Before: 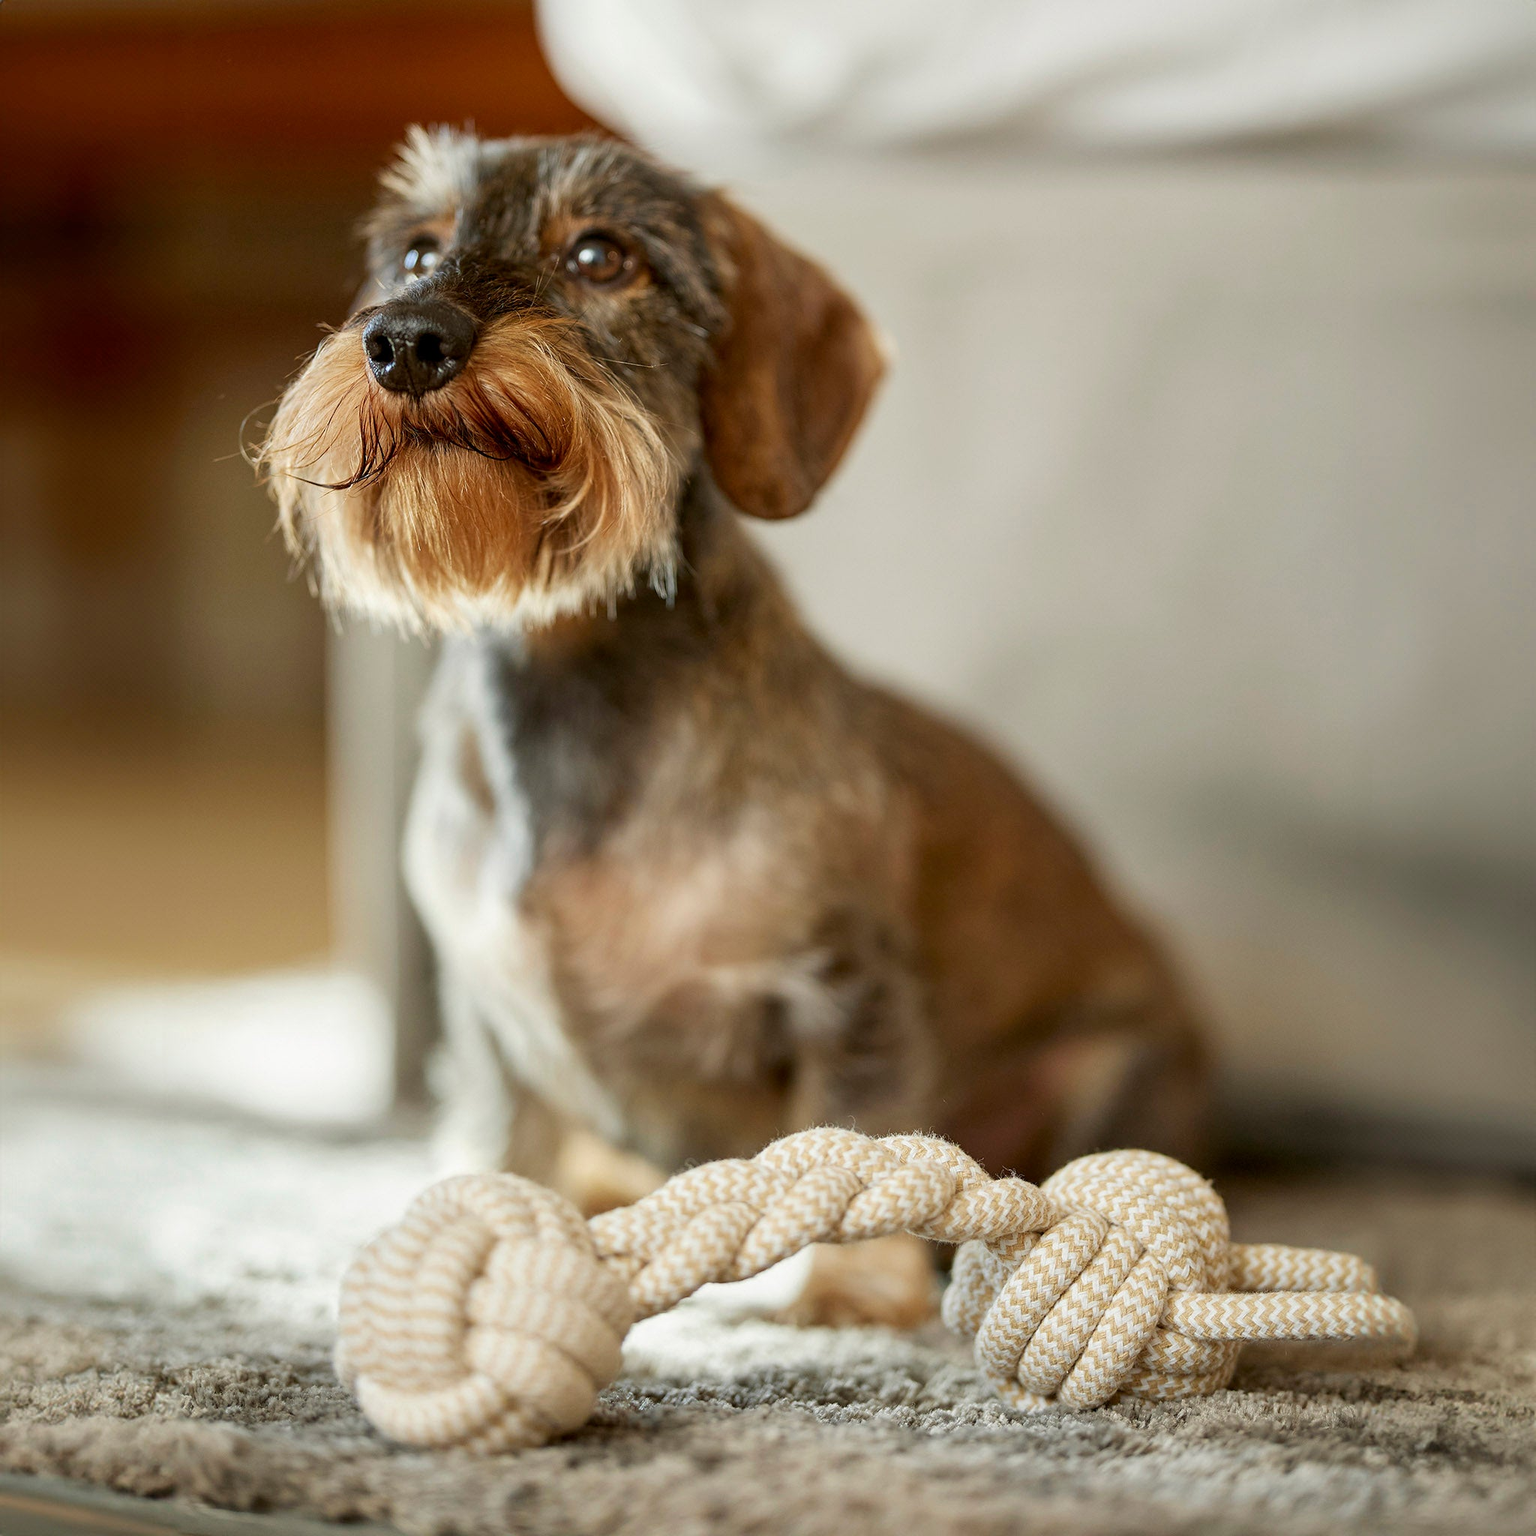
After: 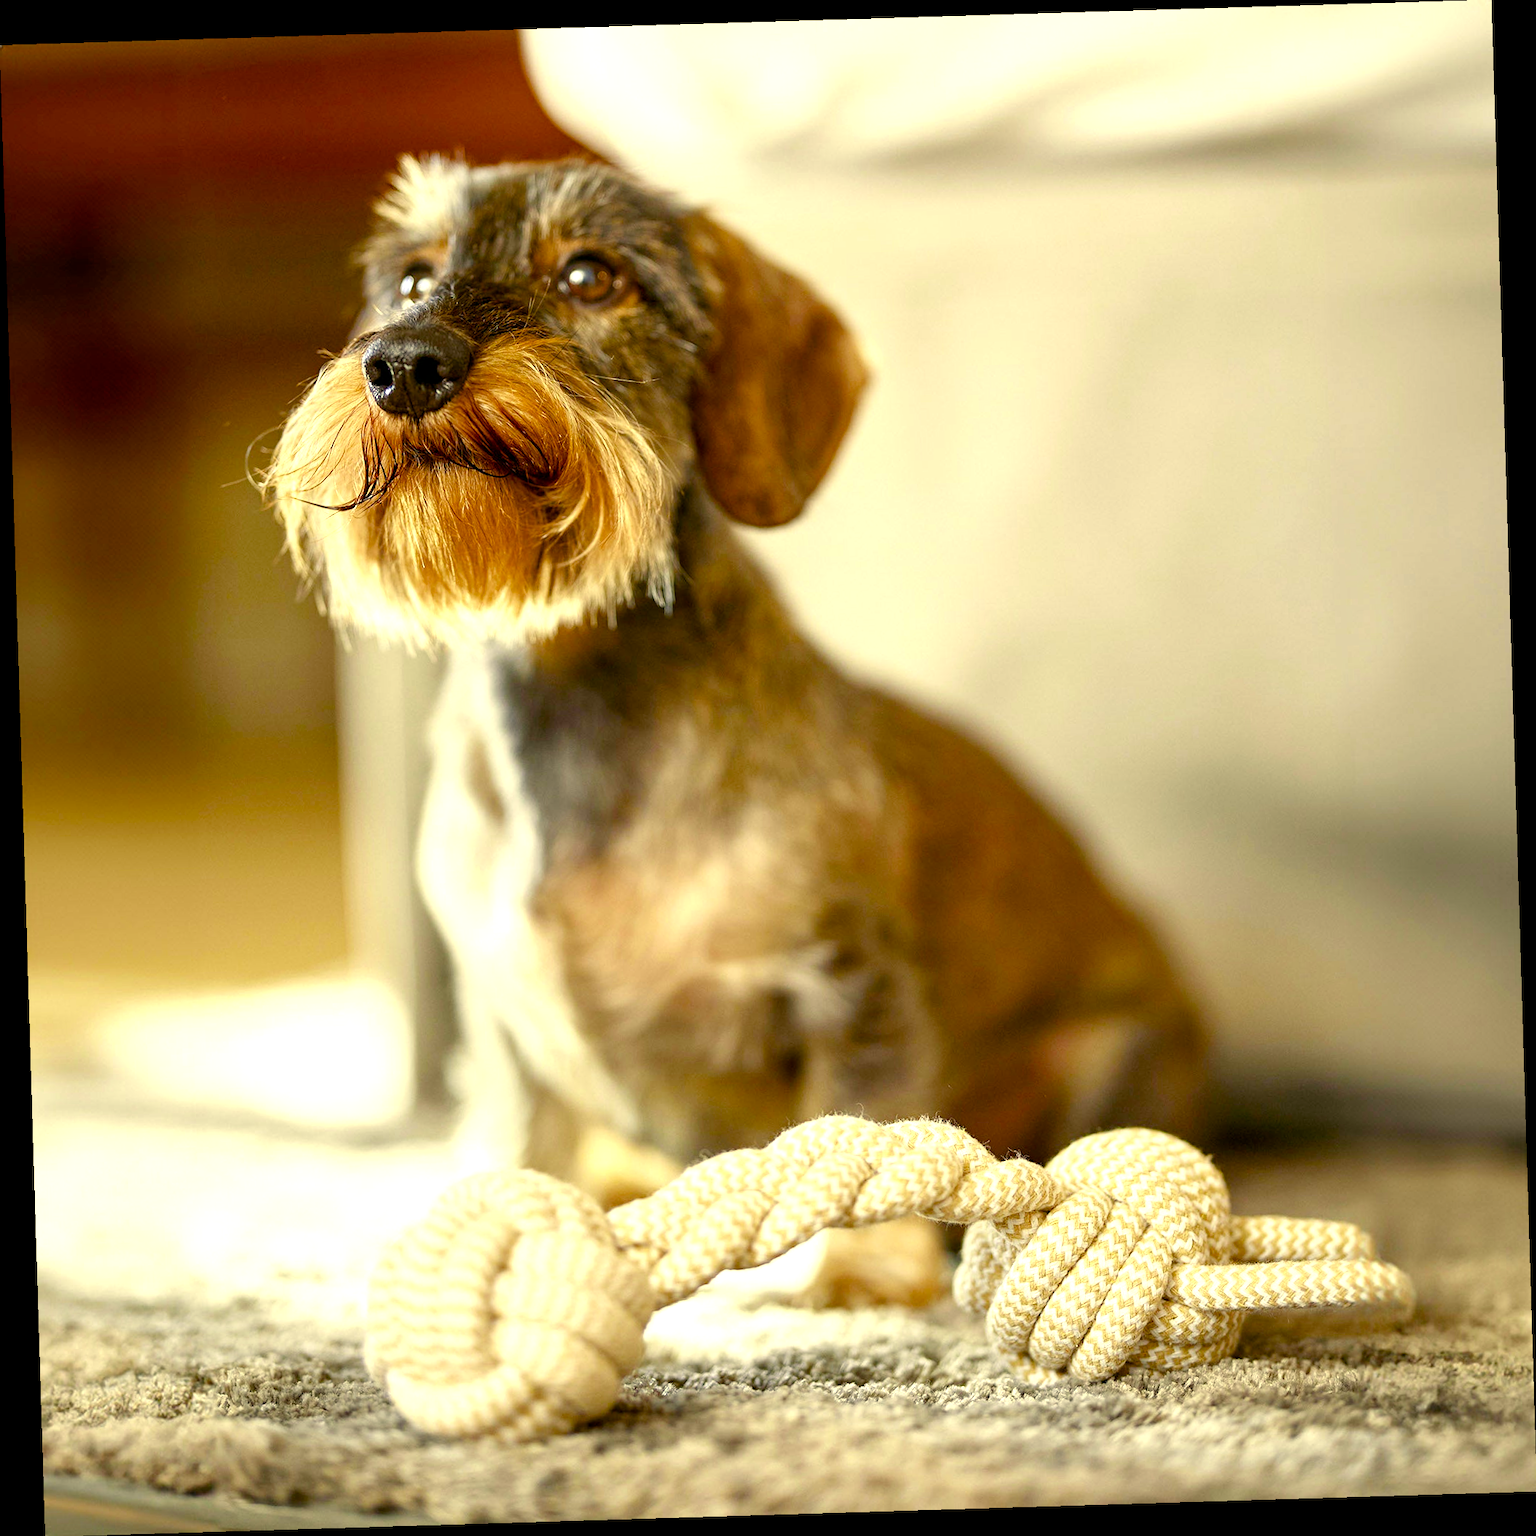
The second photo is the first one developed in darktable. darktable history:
tone equalizer: on, module defaults
color correction: highlights a* 21.88, highlights b* 22.25
color balance: mode lift, gamma, gain (sRGB), lift [0.997, 0.979, 1.021, 1.011], gamma [1, 1.084, 0.916, 0.998], gain [1, 0.87, 1.13, 1.101], contrast 4.55%, contrast fulcrum 38.24%, output saturation 104.09%
exposure: black level correction 0.001, exposure 0.5 EV, compensate exposure bias true, compensate highlight preservation false
rotate and perspective: rotation -1.75°, automatic cropping off
color balance rgb: perceptual saturation grading › global saturation 35%, perceptual saturation grading › highlights -30%, perceptual saturation grading › shadows 35%, perceptual brilliance grading › global brilliance 3%, perceptual brilliance grading › highlights -3%, perceptual brilliance grading › shadows 3%
levels: levels [0, 0.492, 0.984]
